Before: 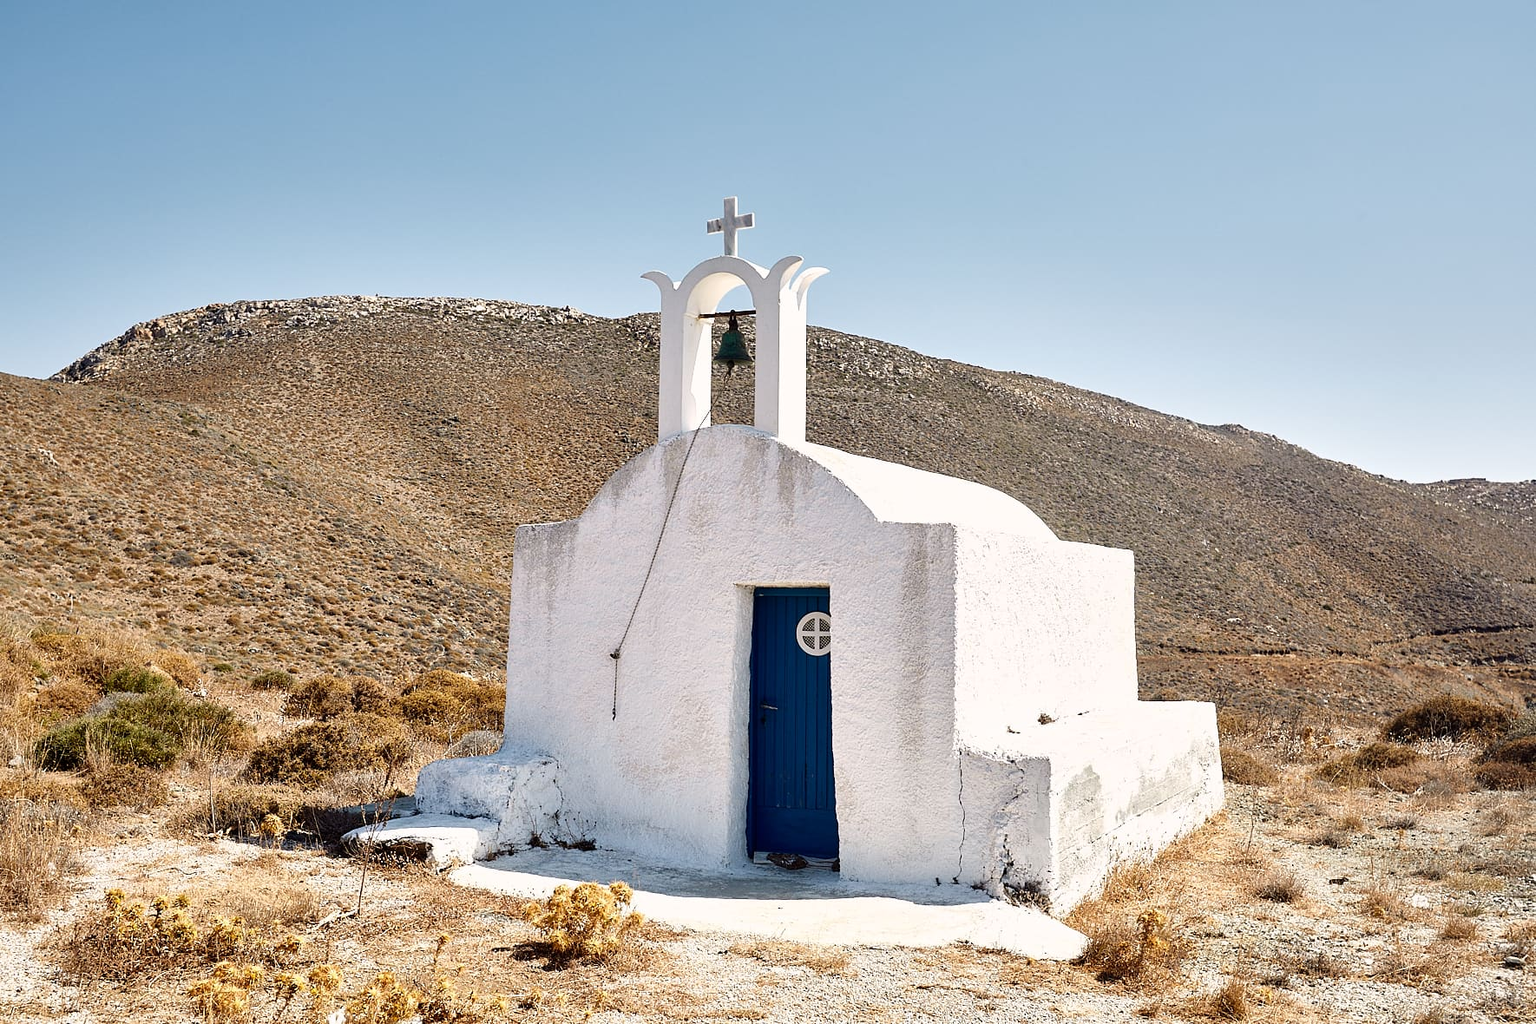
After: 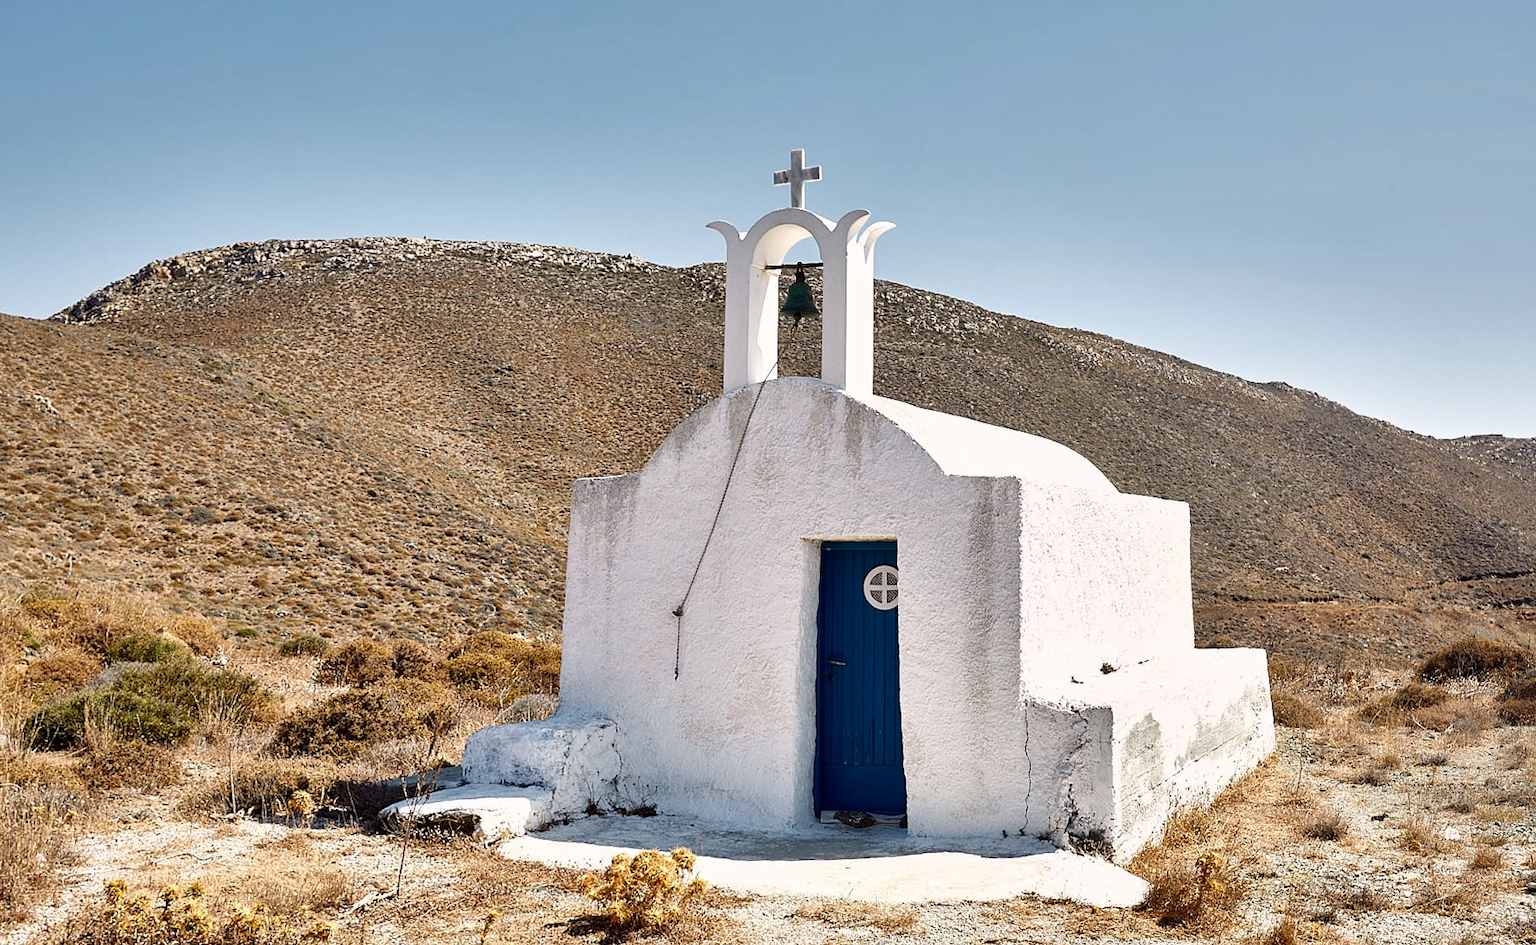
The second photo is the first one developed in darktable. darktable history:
shadows and highlights: soften with gaussian
rotate and perspective: rotation -0.013°, lens shift (vertical) -0.027, lens shift (horizontal) 0.178, crop left 0.016, crop right 0.989, crop top 0.082, crop bottom 0.918
